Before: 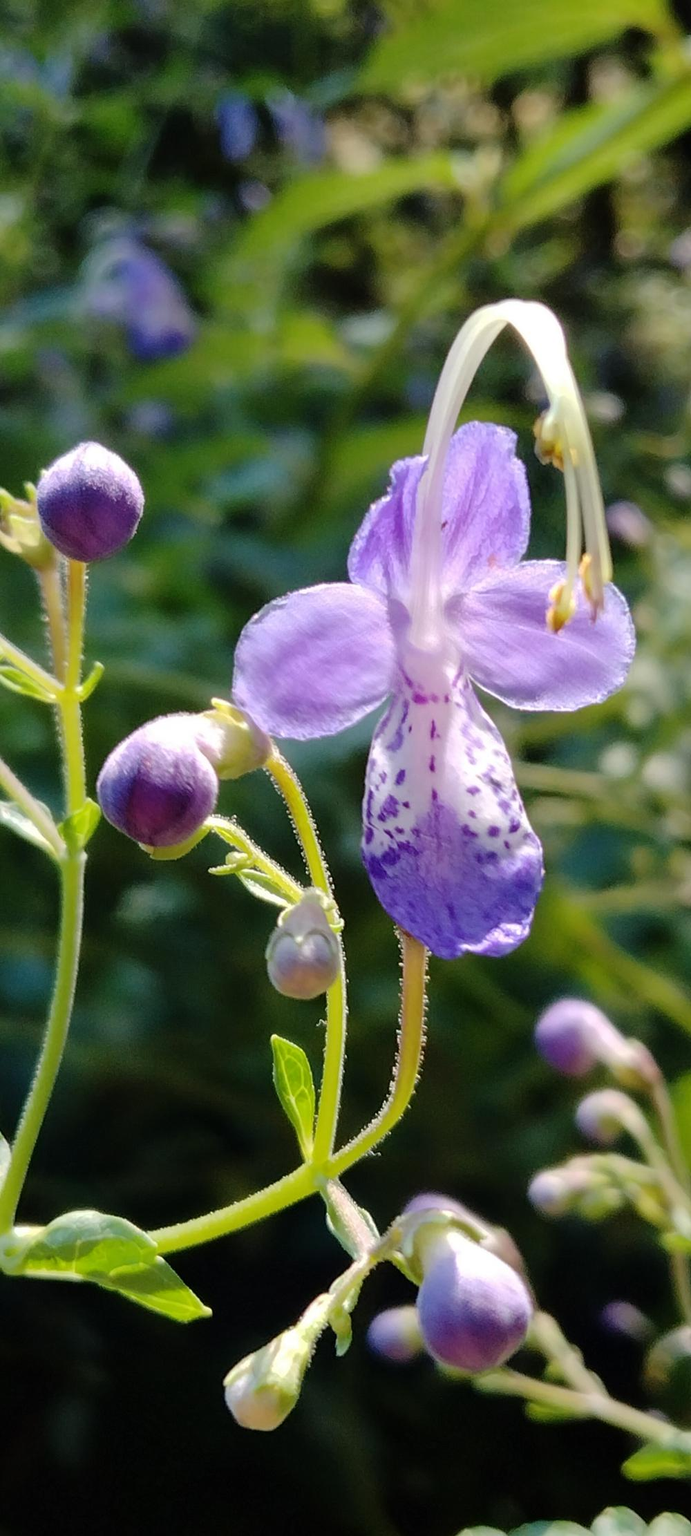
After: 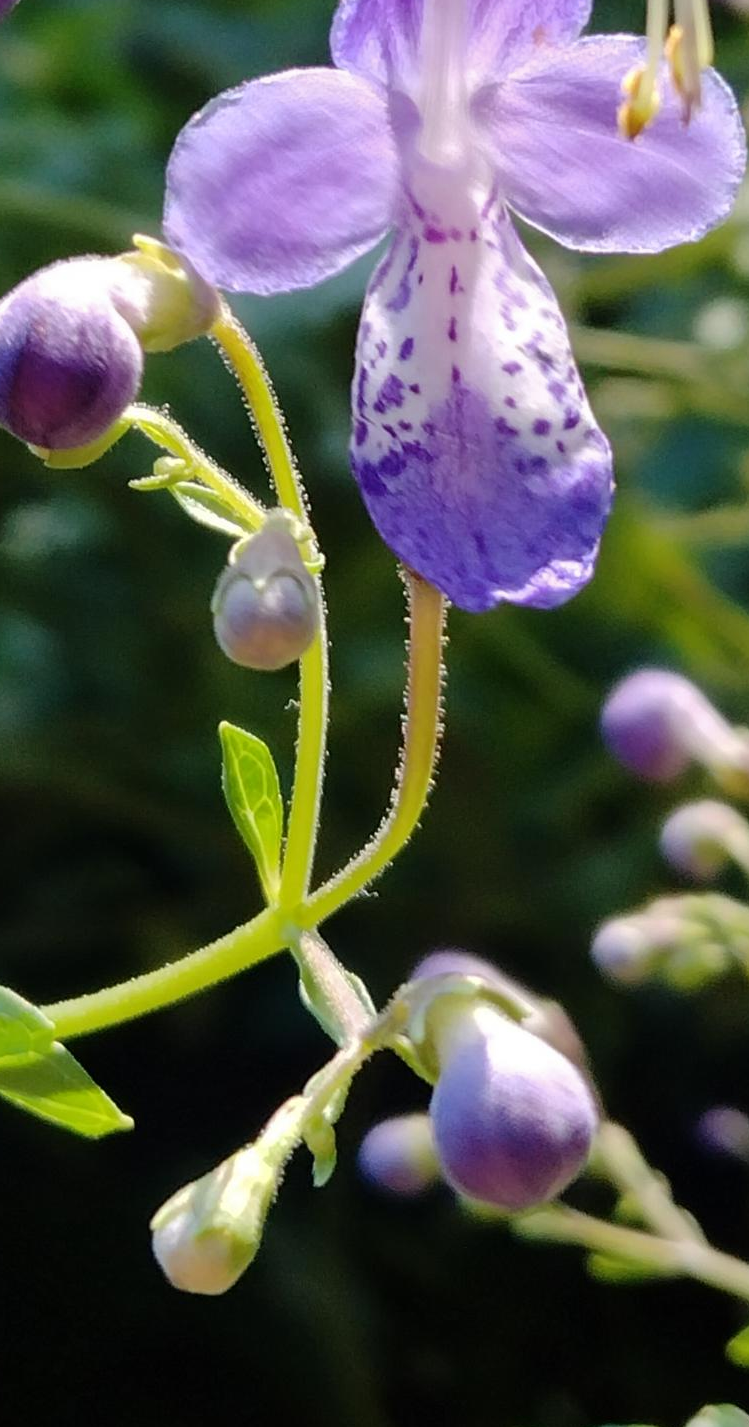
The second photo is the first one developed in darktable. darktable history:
crop and rotate: left 17.349%, top 34.951%, right 7.725%, bottom 0.819%
color zones: curves: ch0 [(0.068, 0.464) (0.25, 0.5) (0.48, 0.508) (0.75, 0.536) (0.886, 0.476) (0.967, 0.456)]; ch1 [(0.066, 0.456) (0.25, 0.5) (0.616, 0.508) (0.746, 0.56) (0.934, 0.444)]
